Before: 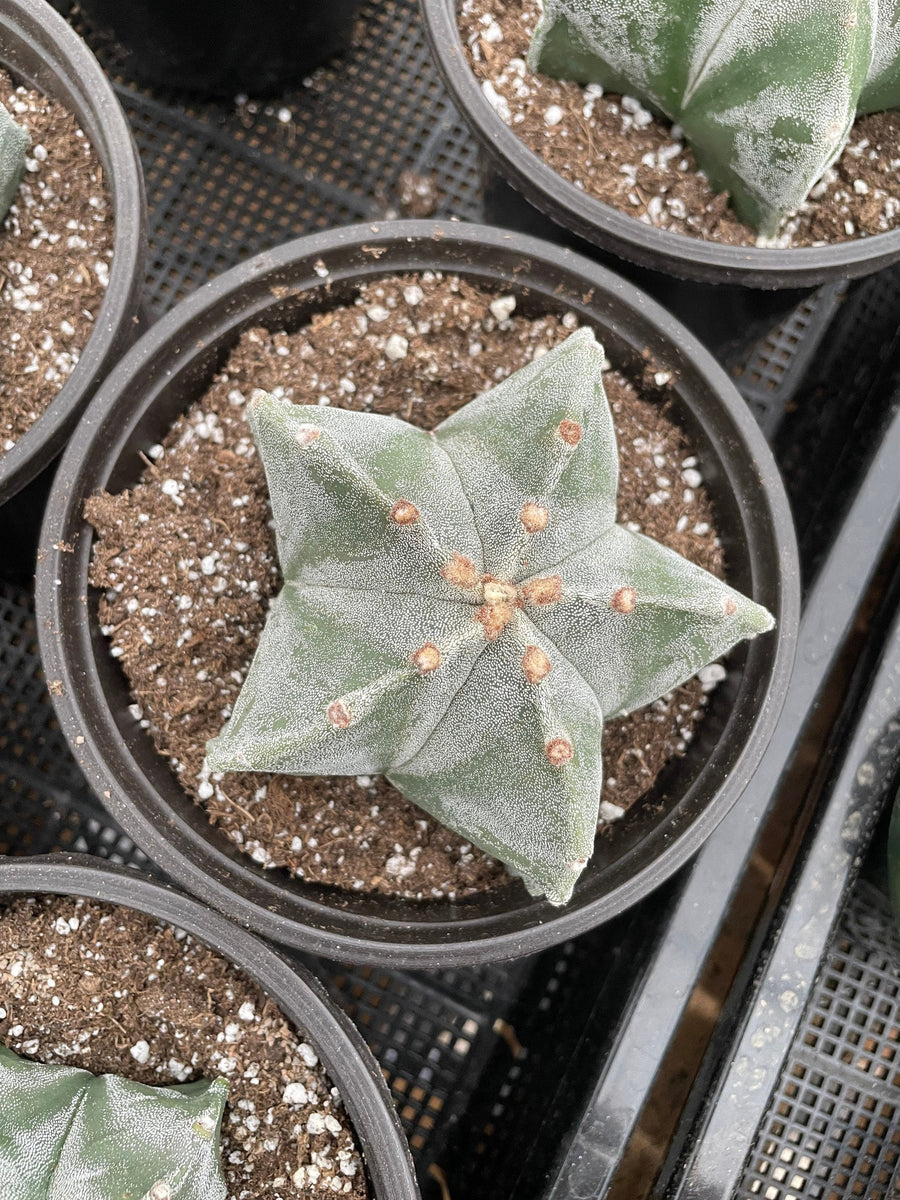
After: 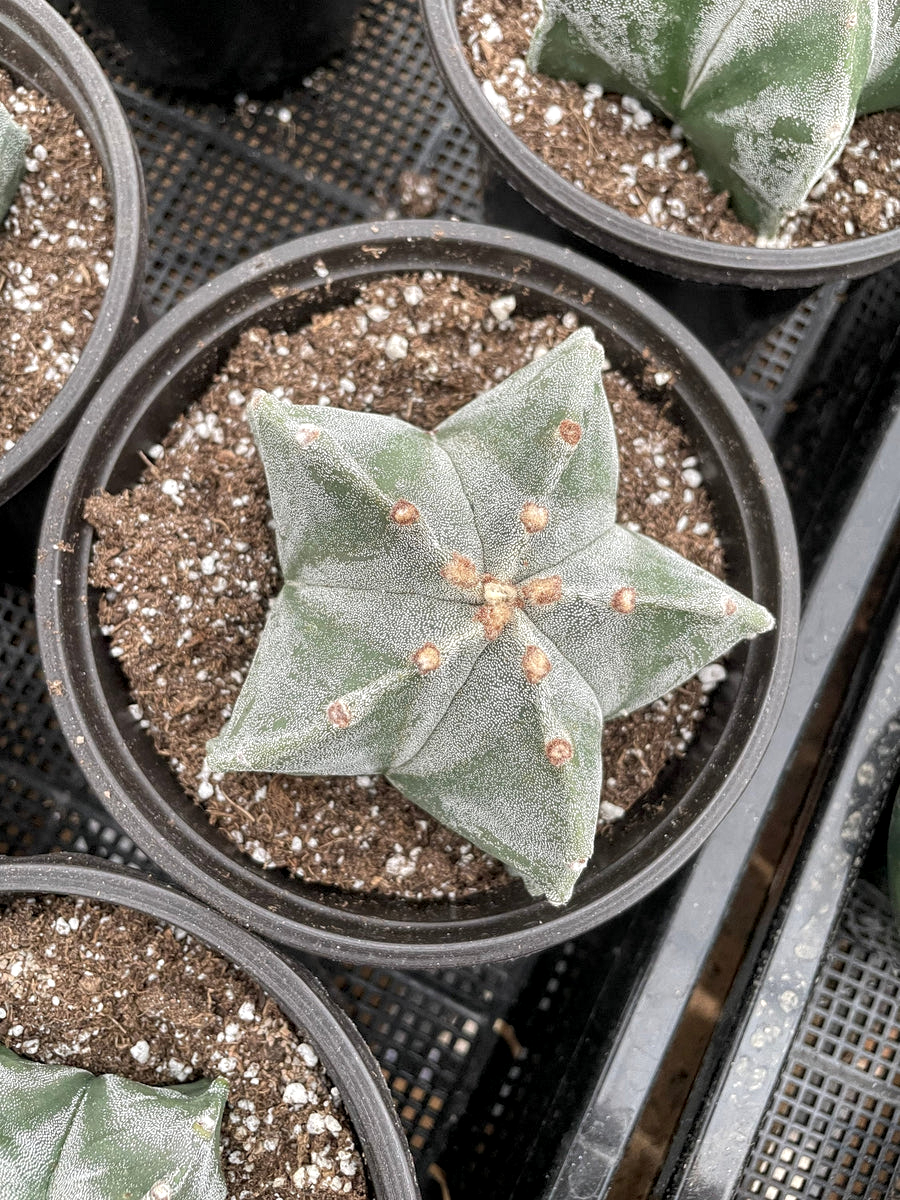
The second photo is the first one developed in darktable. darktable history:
local contrast: highlights 99%, shadows 86%, detail 160%, midtone range 0.2
